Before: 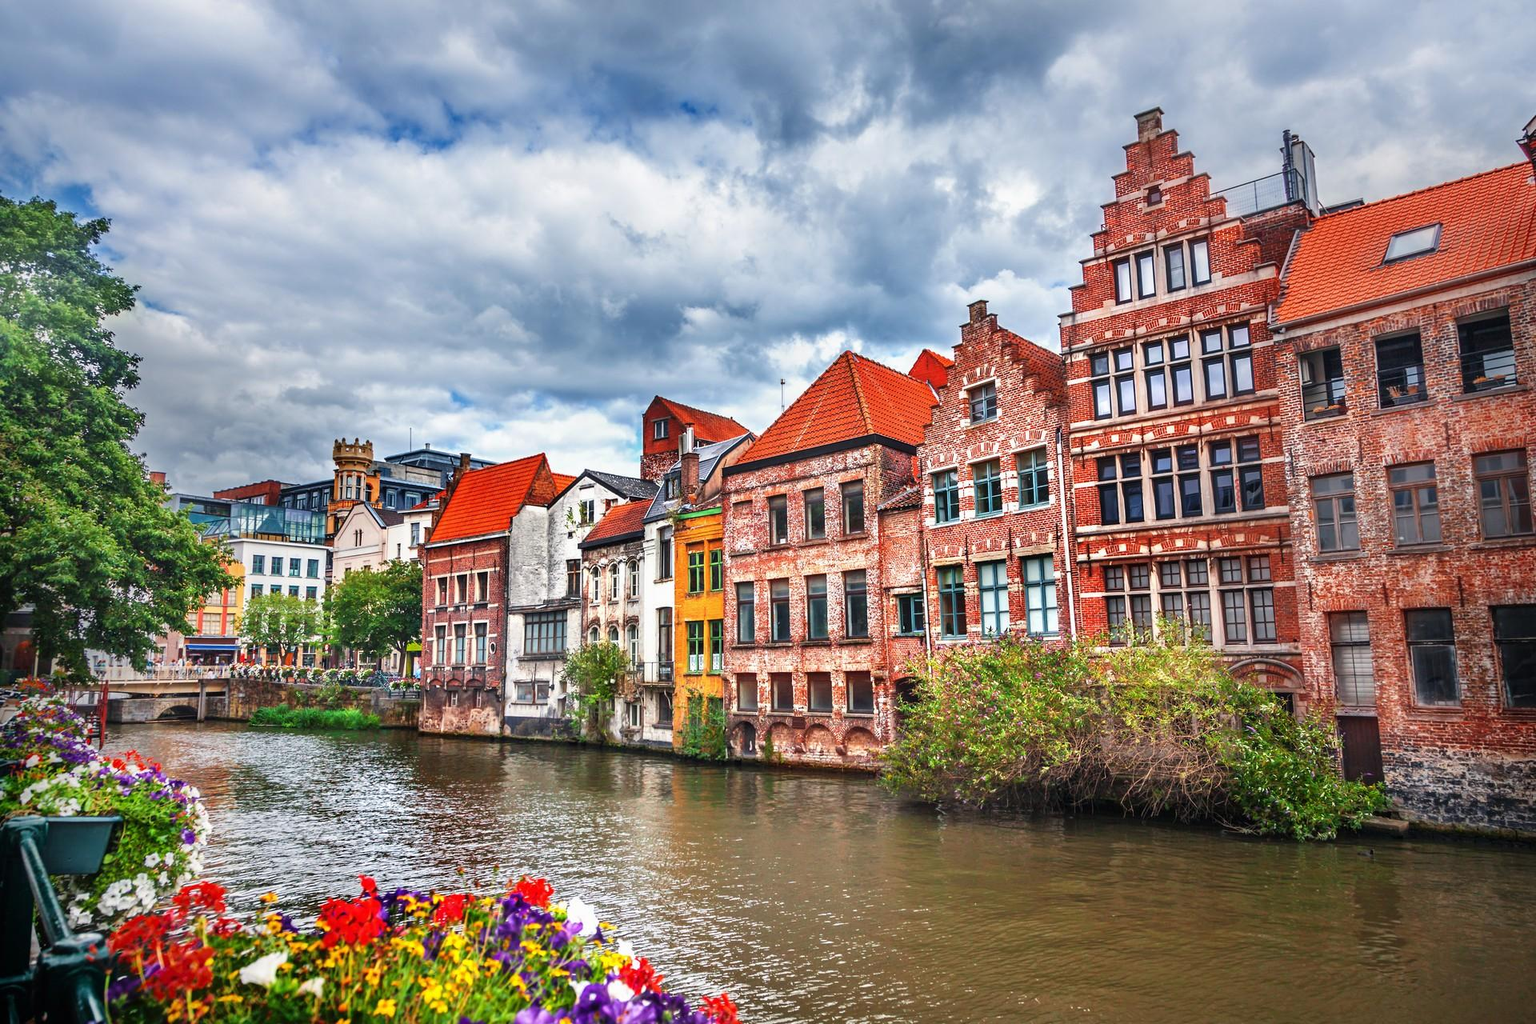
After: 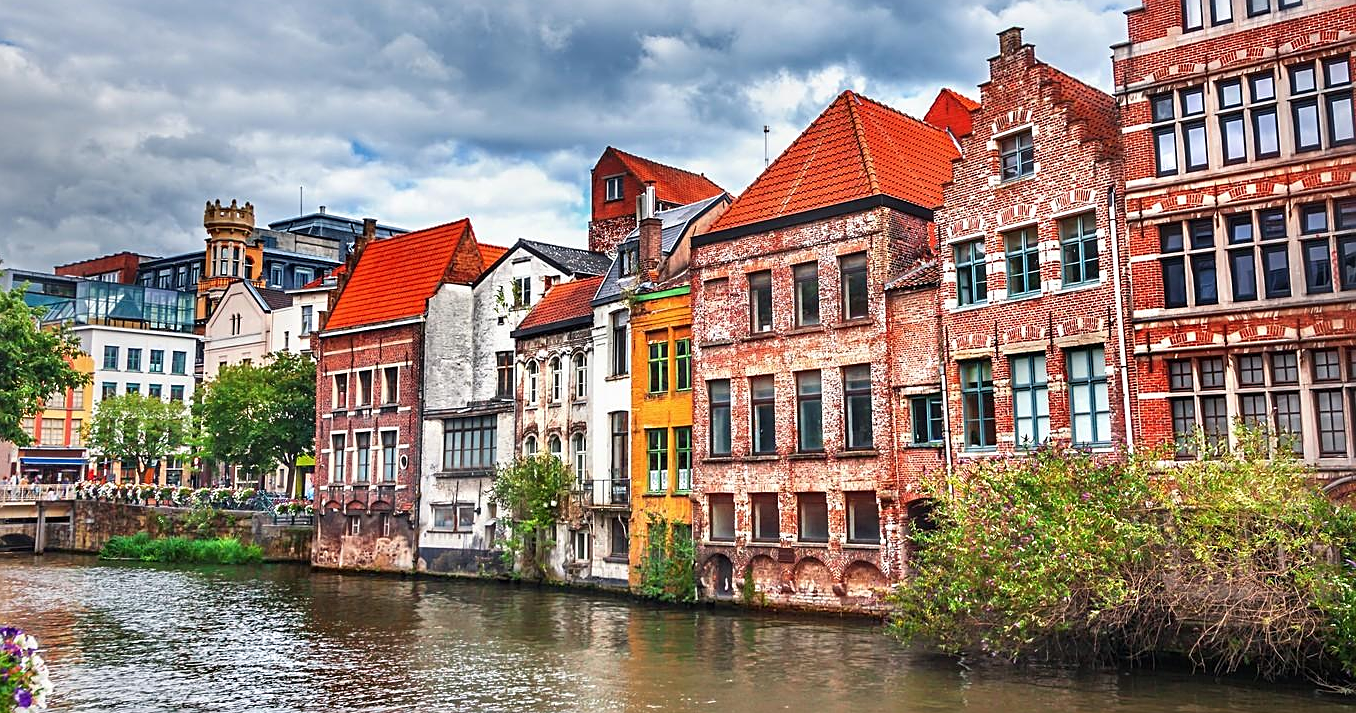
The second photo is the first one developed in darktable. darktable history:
crop: left 11.078%, top 27.203%, right 18.283%, bottom 17.08%
sharpen: on, module defaults
